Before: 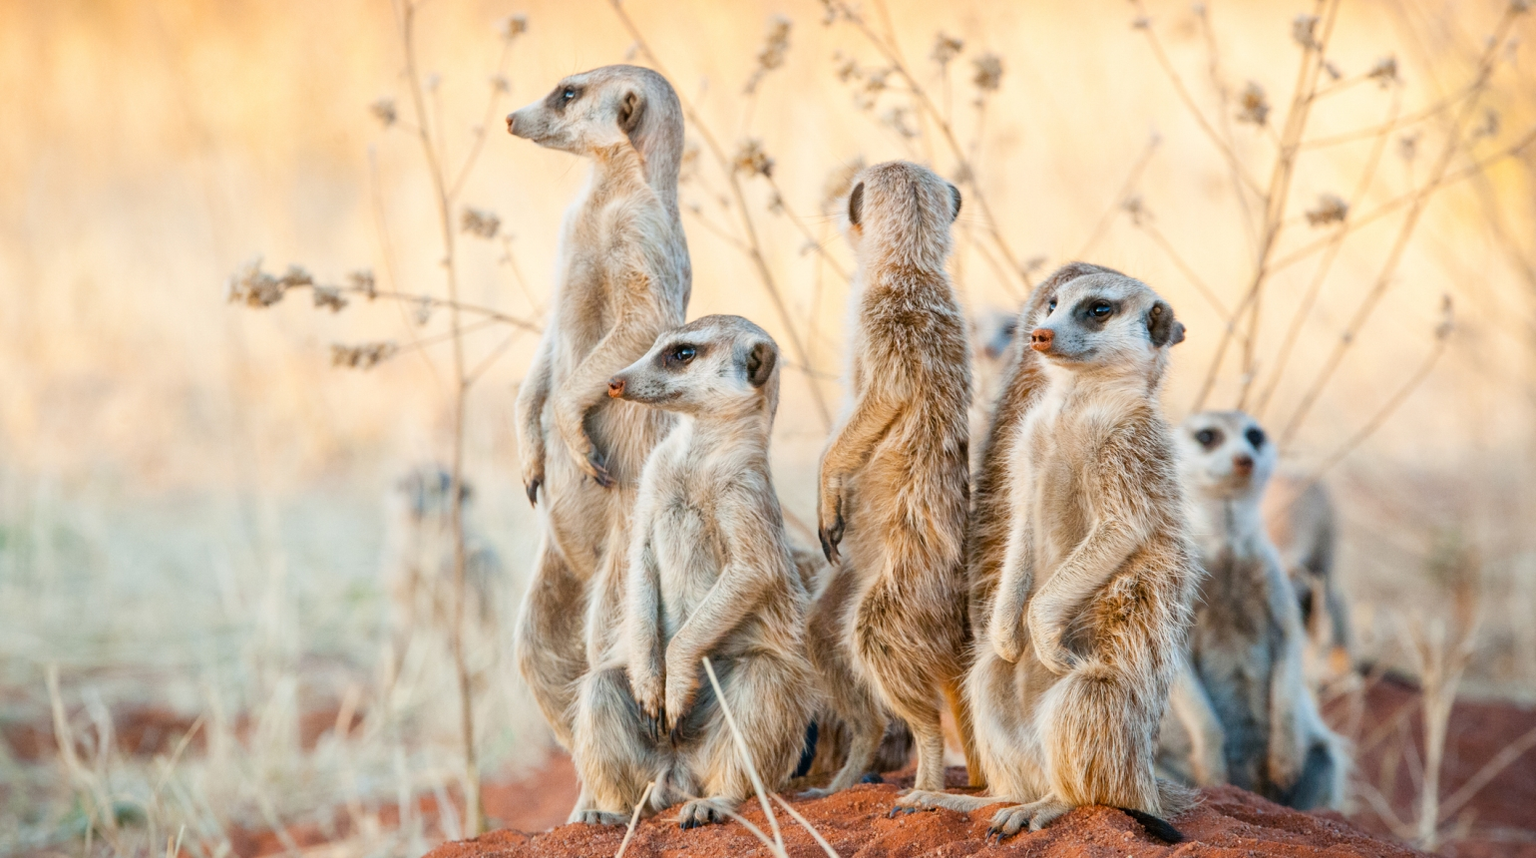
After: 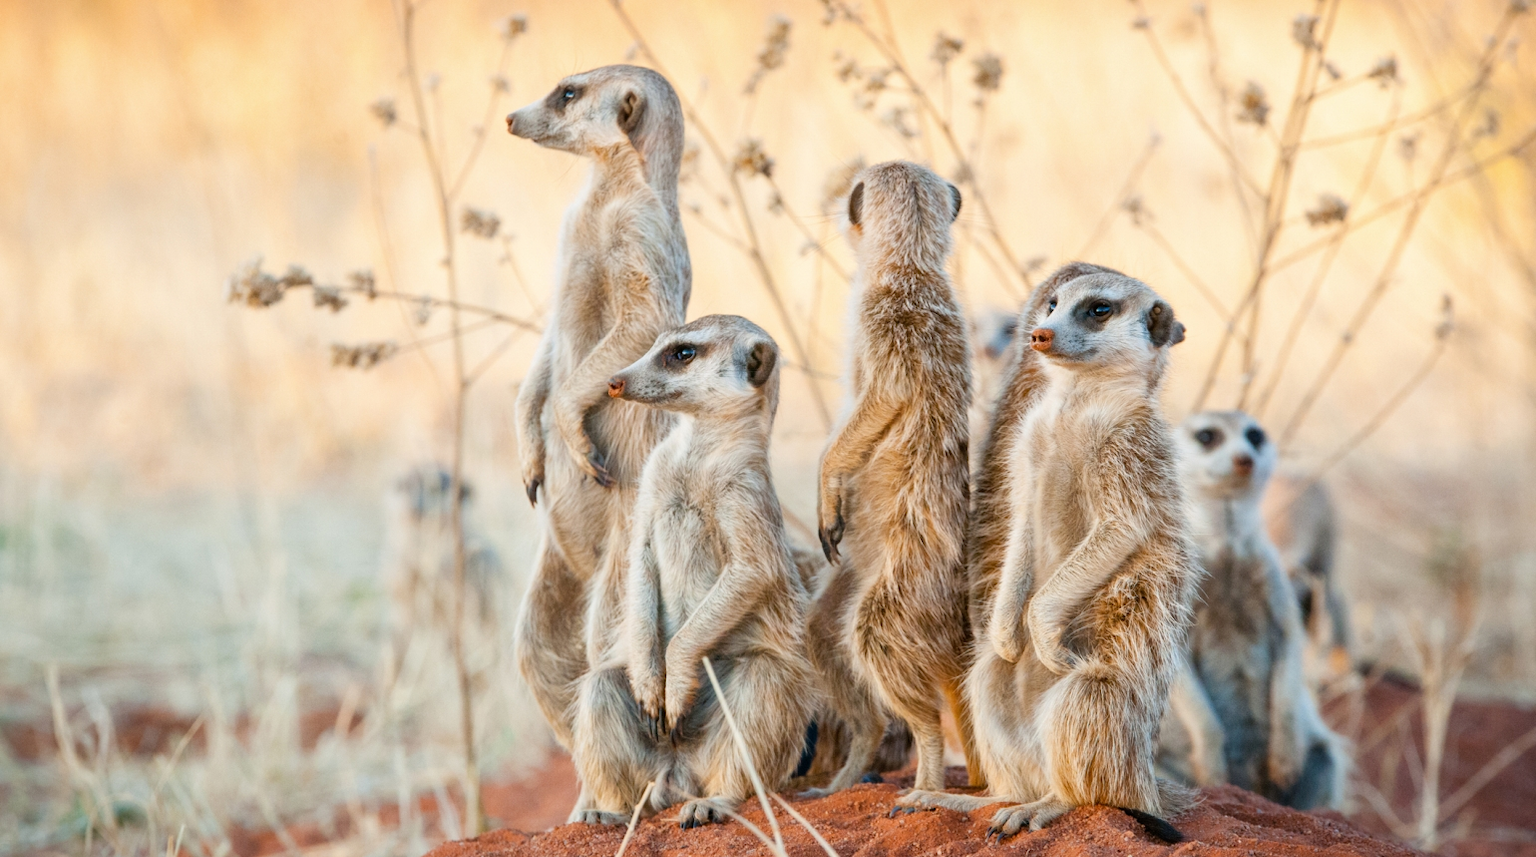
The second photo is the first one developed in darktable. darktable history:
shadows and highlights: shadows 20.05, highlights -20.53, highlights color adjustment 49.61%, soften with gaussian
